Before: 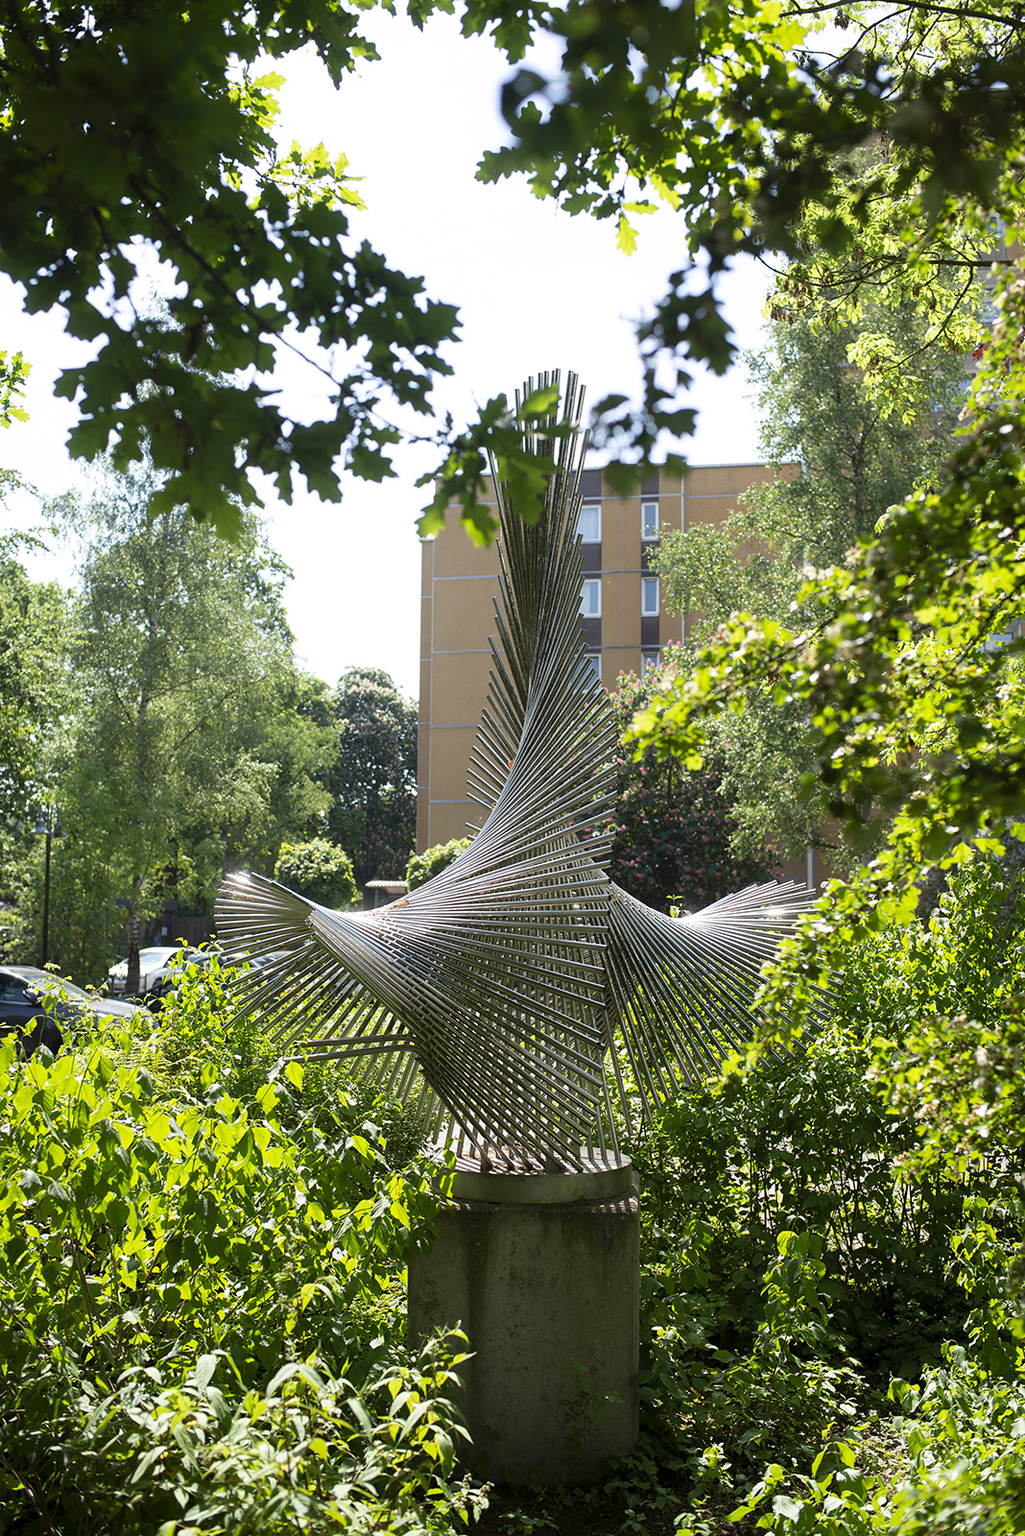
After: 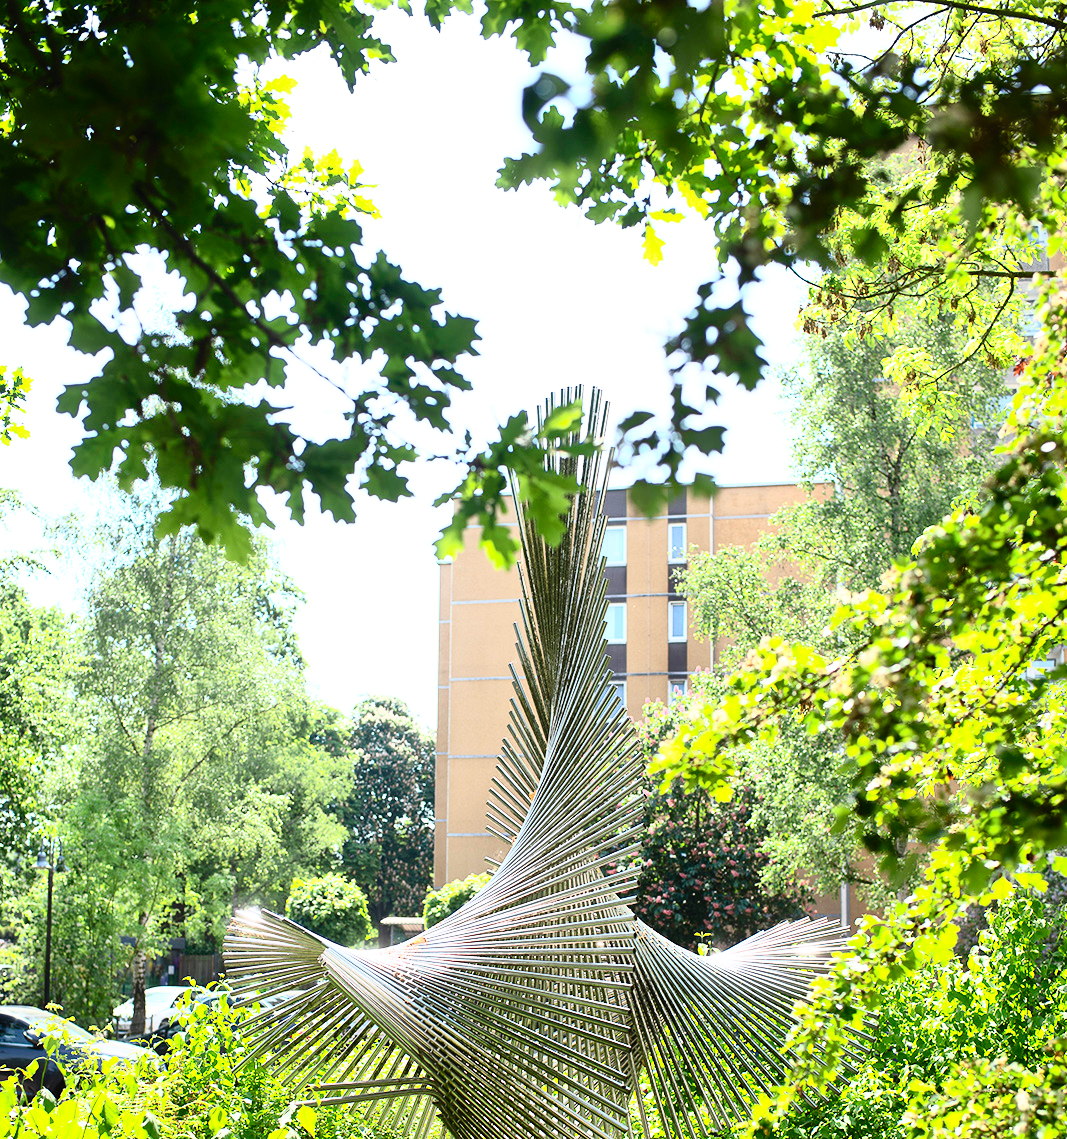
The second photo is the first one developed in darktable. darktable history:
crop: right 0%, bottom 28.768%
tone equalizer: -7 EV 0.162 EV, -6 EV 0.584 EV, -5 EV 1.16 EV, -4 EV 1.36 EV, -3 EV 1.16 EV, -2 EV 0.6 EV, -1 EV 0.149 EV
contrast brightness saturation: contrast 0.614, brightness 0.352, saturation 0.139
